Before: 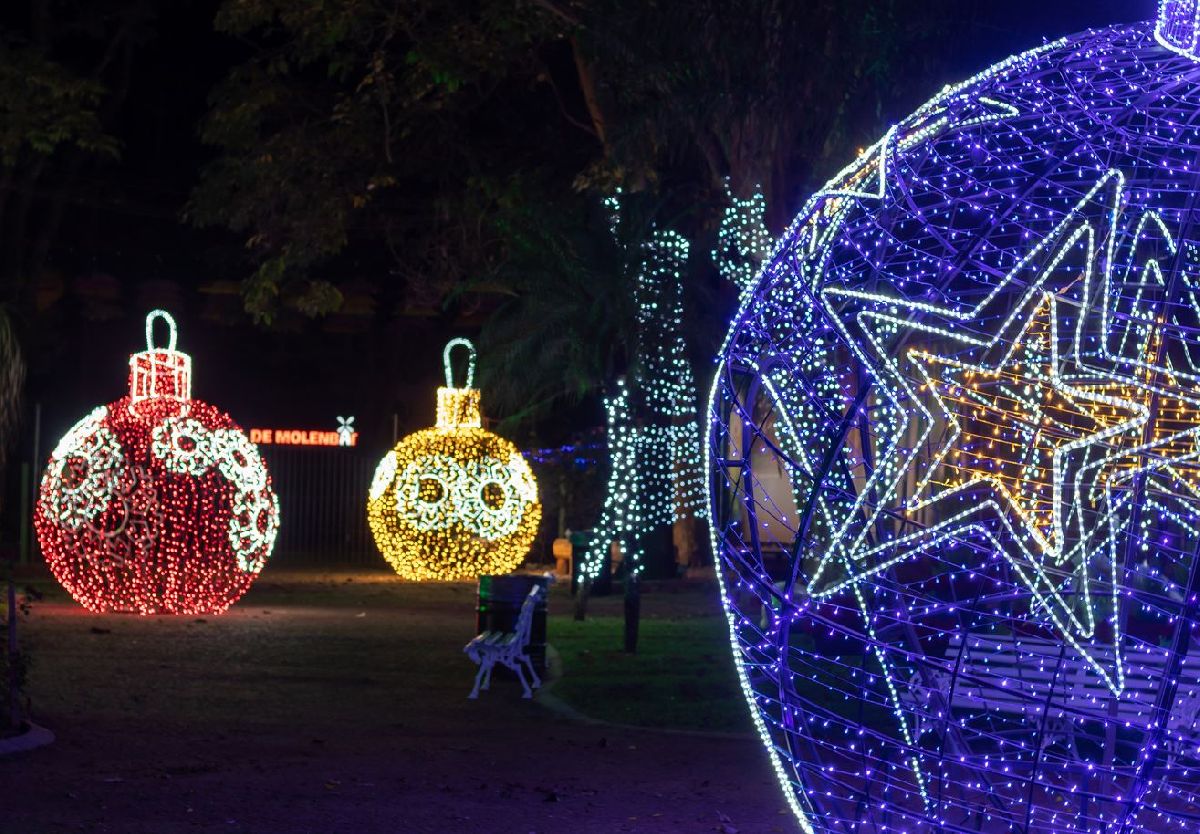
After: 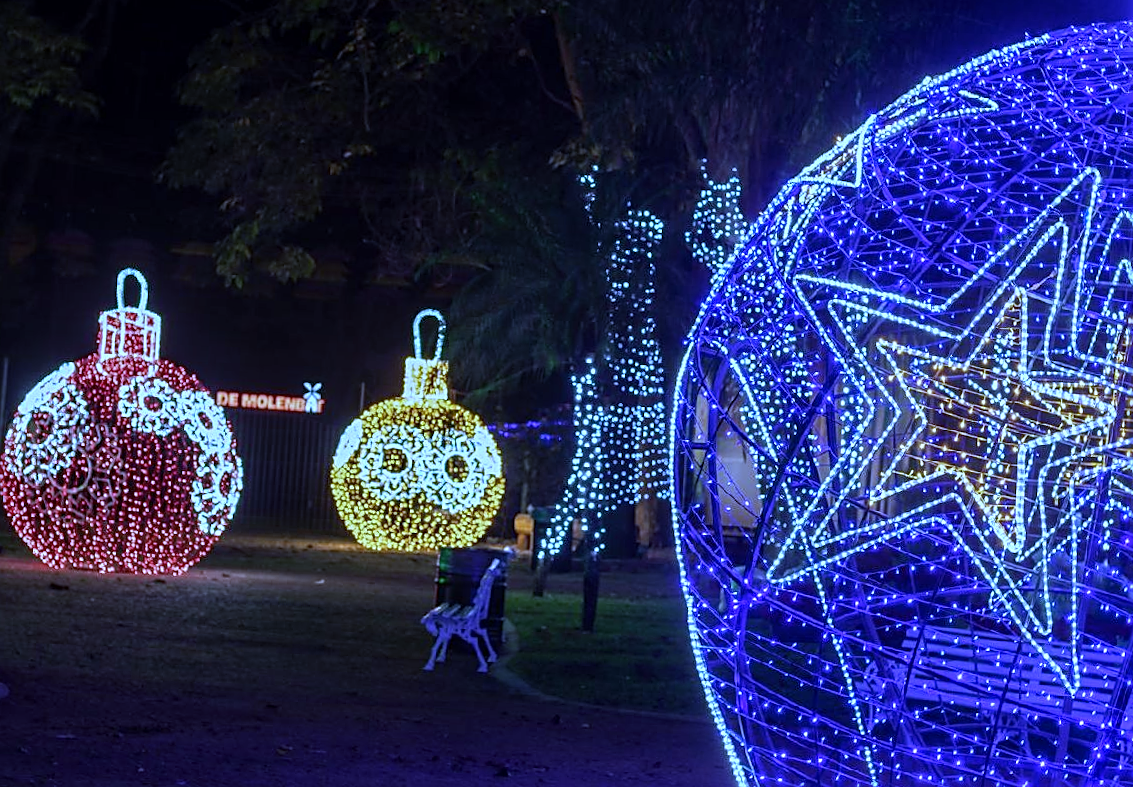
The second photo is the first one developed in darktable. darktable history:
local contrast: on, module defaults
crop and rotate: angle -2.38°
sharpen: on, module defaults
white balance: red 0.766, blue 1.537
